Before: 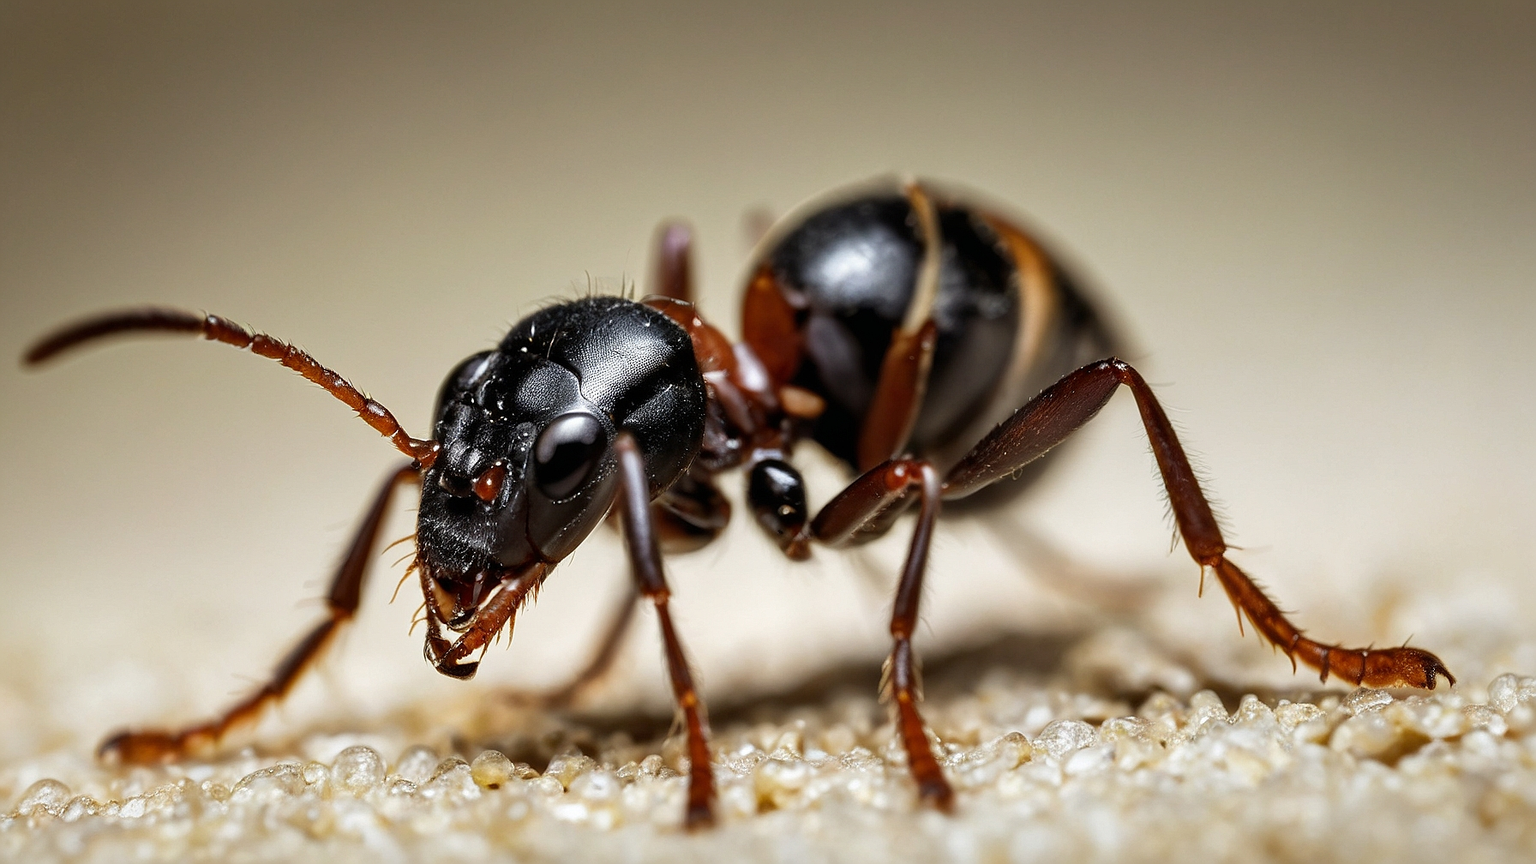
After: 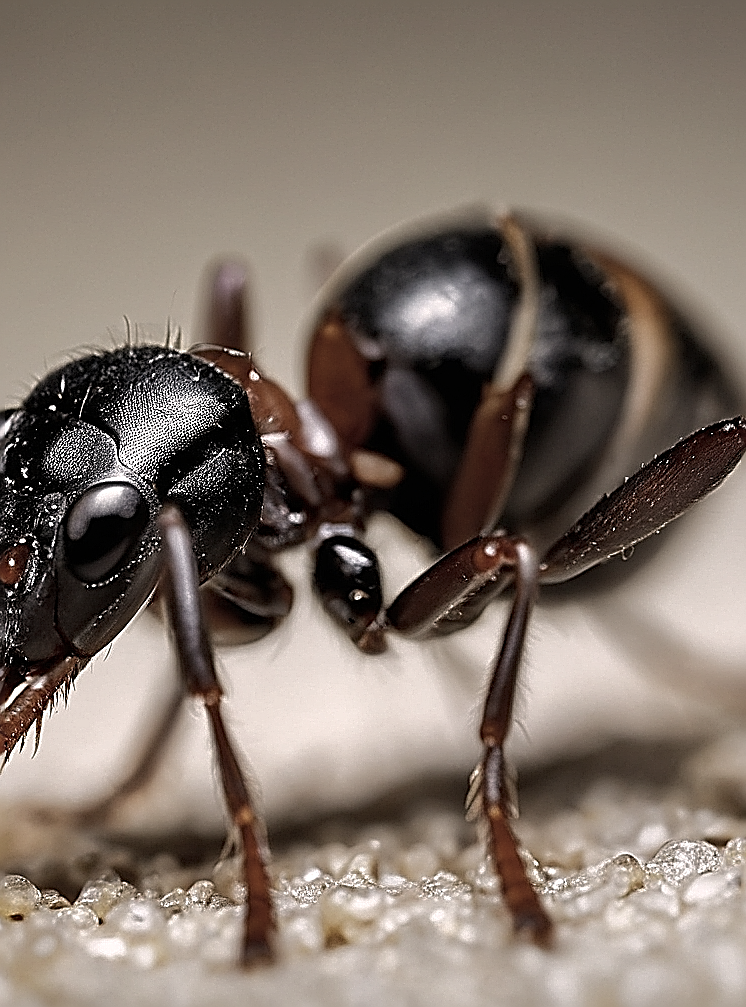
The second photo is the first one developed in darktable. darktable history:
crop: left 31.229%, right 27.105%
sharpen: amount 2
color zones: curves: ch1 [(0, 0.292) (0.001, 0.292) (0.2, 0.264) (0.4, 0.248) (0.6, 0.248) (0.8, 0.264) (0.999, 0.292) (1, 0.292)]
tone curve: curves: ch0 [(0, 0) (0.568, 0.517) (0.8, 0.717) (1, 1)]
color correction: highlights a* 7.34, highlights b* 4.37
